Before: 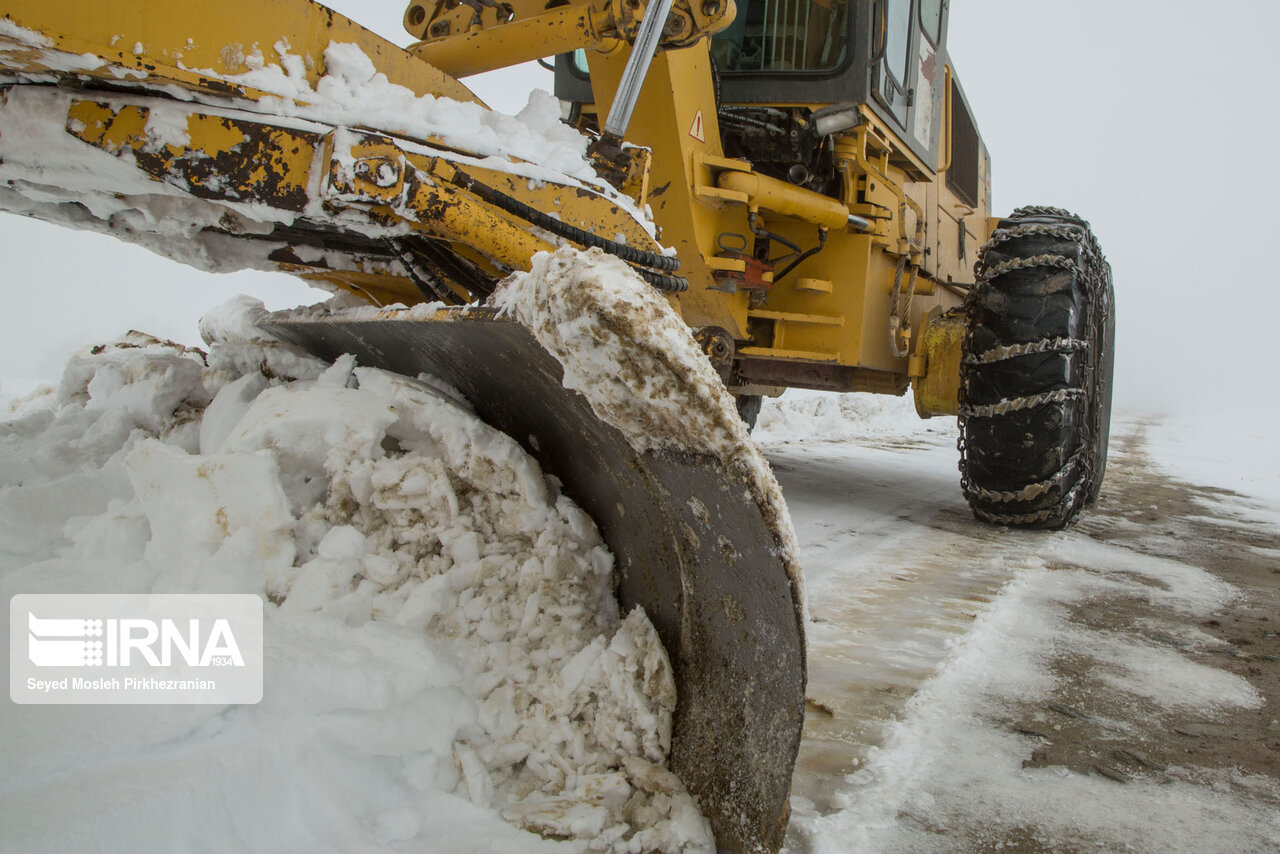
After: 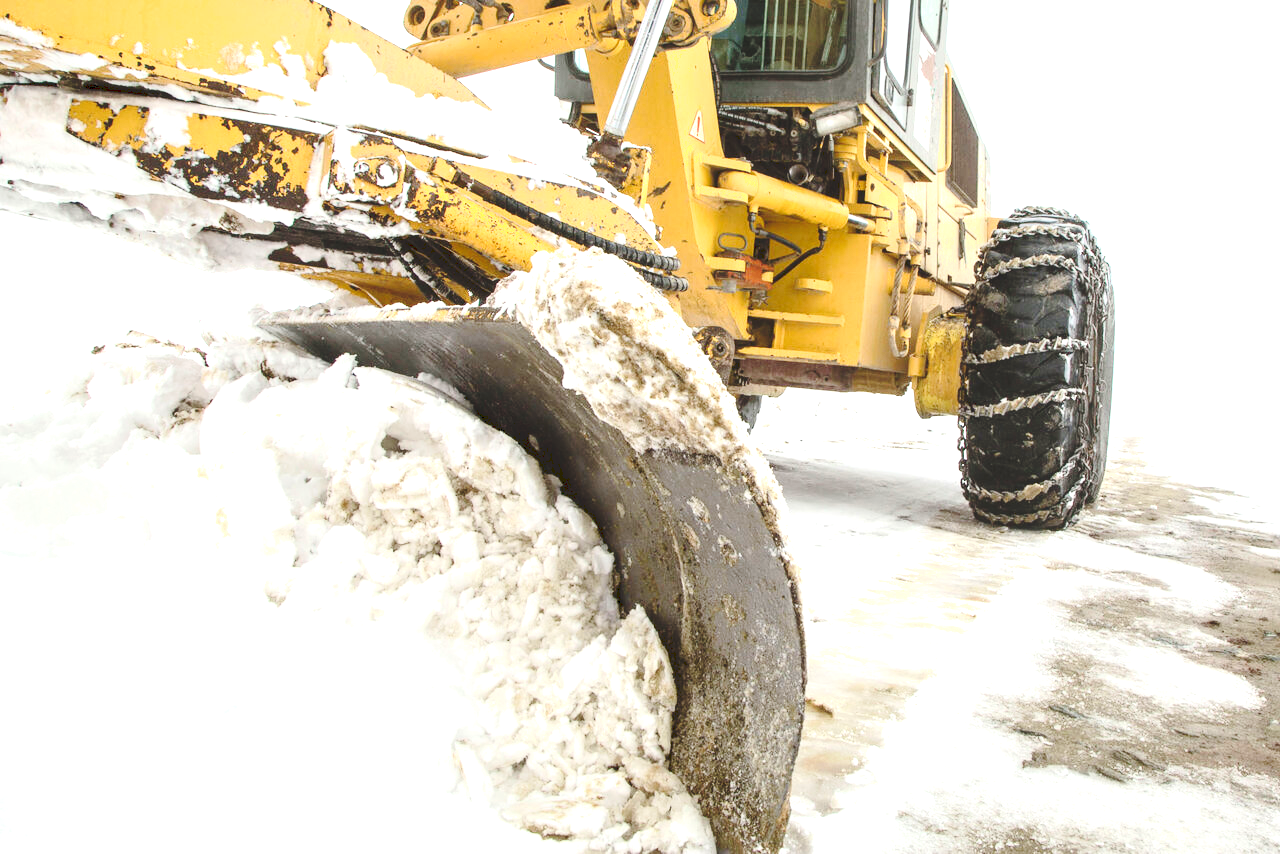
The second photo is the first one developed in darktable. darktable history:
tone curve: curves: ch0 [(0, 0) (0.003, 0.139) (0.011, 0.14) (0.025, 0.138) (0.044, 0.14) (0.069, 0.149) (0.1, 0.161) (0.136, 0.179) (0.177, 0.203) (0.224, 0.245) (0.277, 0.302) (0.335, 0.382) (0.399, 0.461) (0.468, 0.546) (0.543, 0.614) (0.623, 0.687) (0.709, 0.758) (0.801, 0.84) (0.898, 0.912) (1, 1)], preserve colors none
shadows and highlights: shadows 0, highlights 40
exposure: black level correction 0.001, exposure 1.646 EV, compensate exposure bias true, compensate highlight preservation false
